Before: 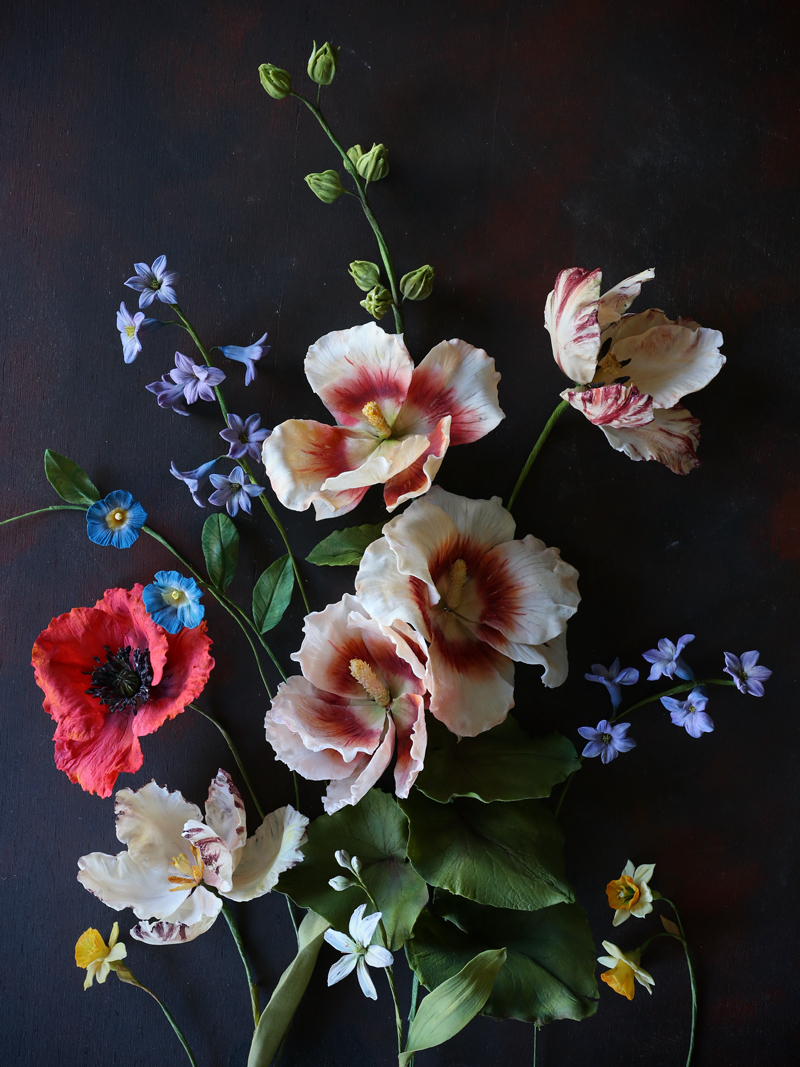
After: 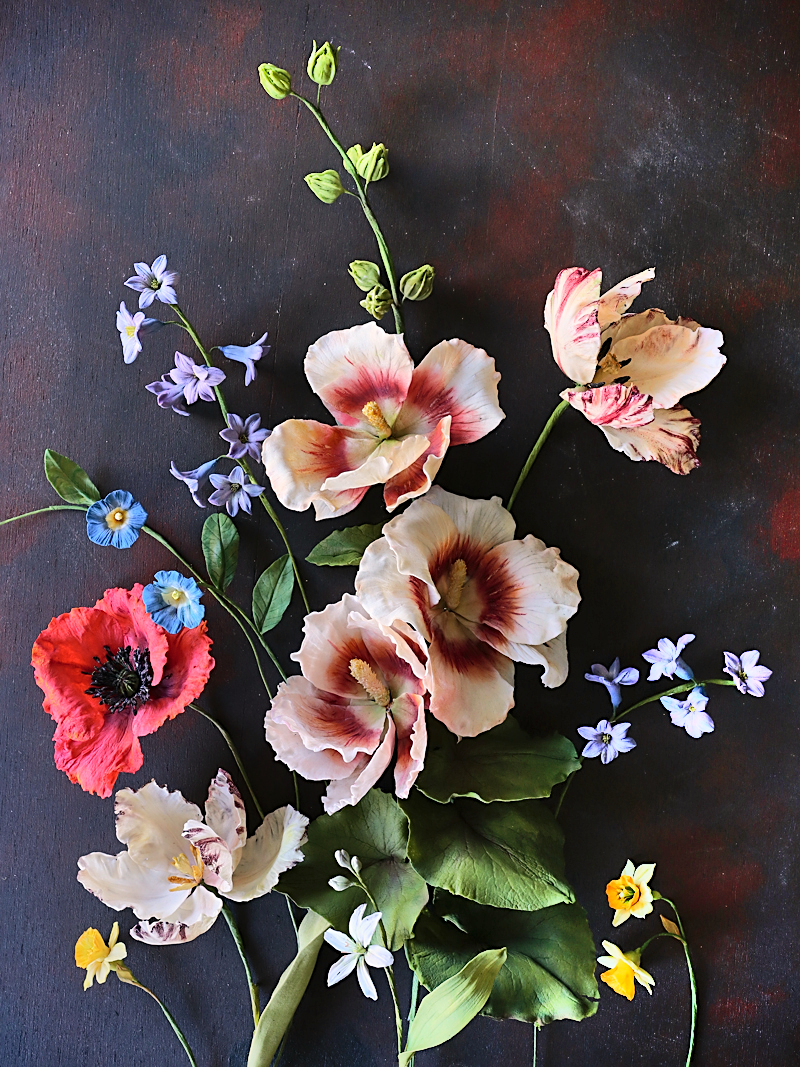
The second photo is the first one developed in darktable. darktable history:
sharpen: on, module defaults
shadows and highlights: shadows 74.18, highlights -23.8, soften with gaussian
color correction: highlights a* 5.89, highlights b* 4.74
